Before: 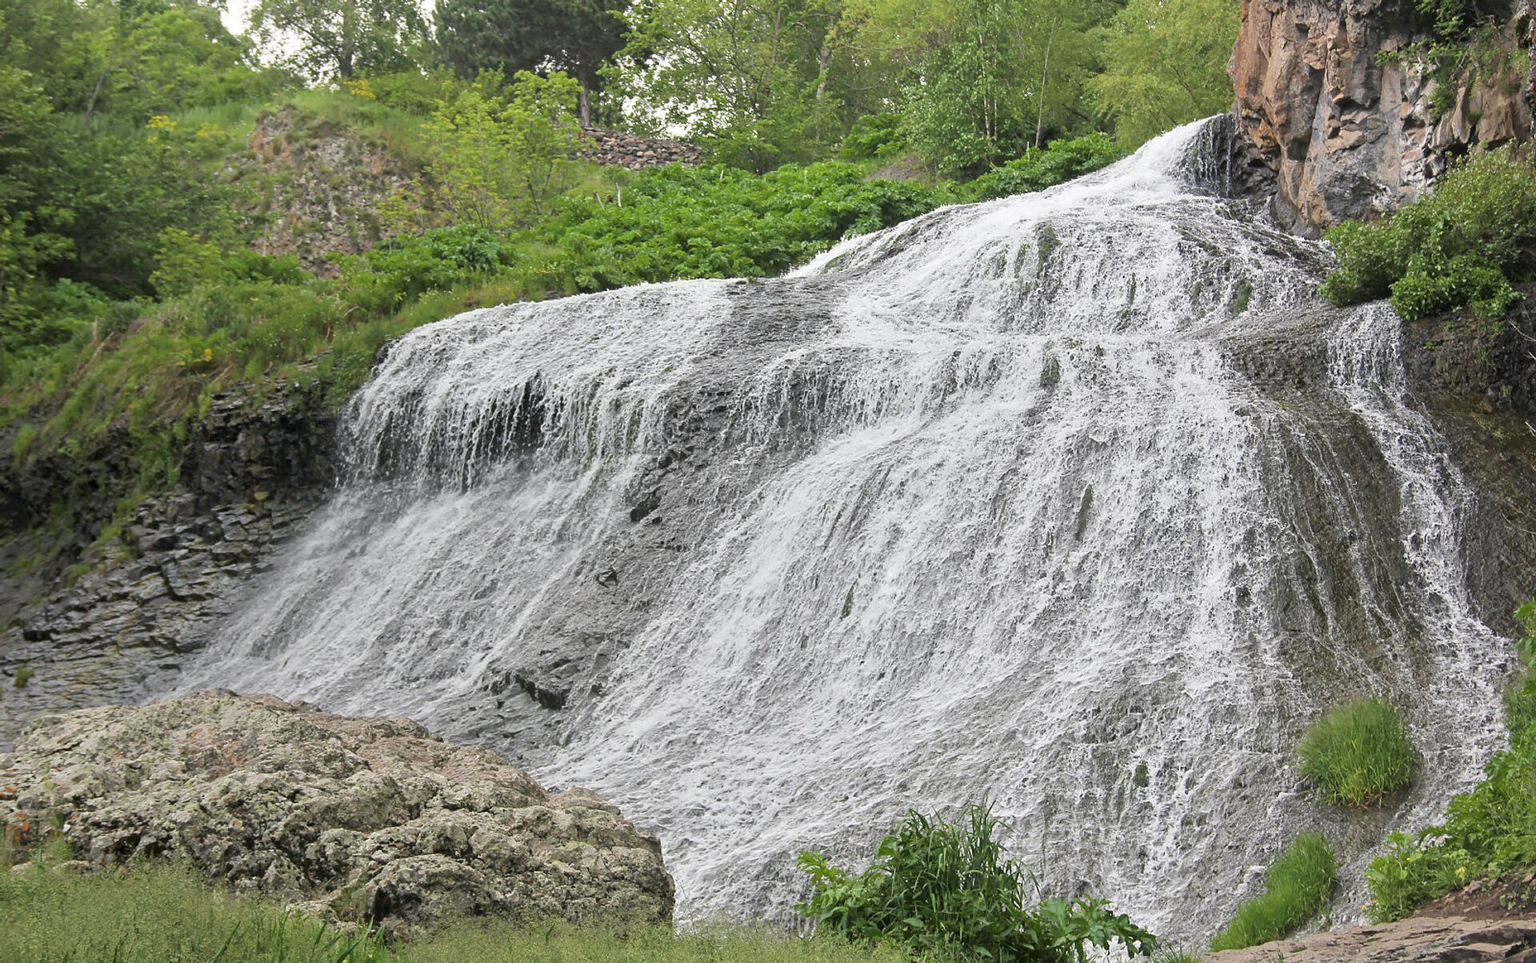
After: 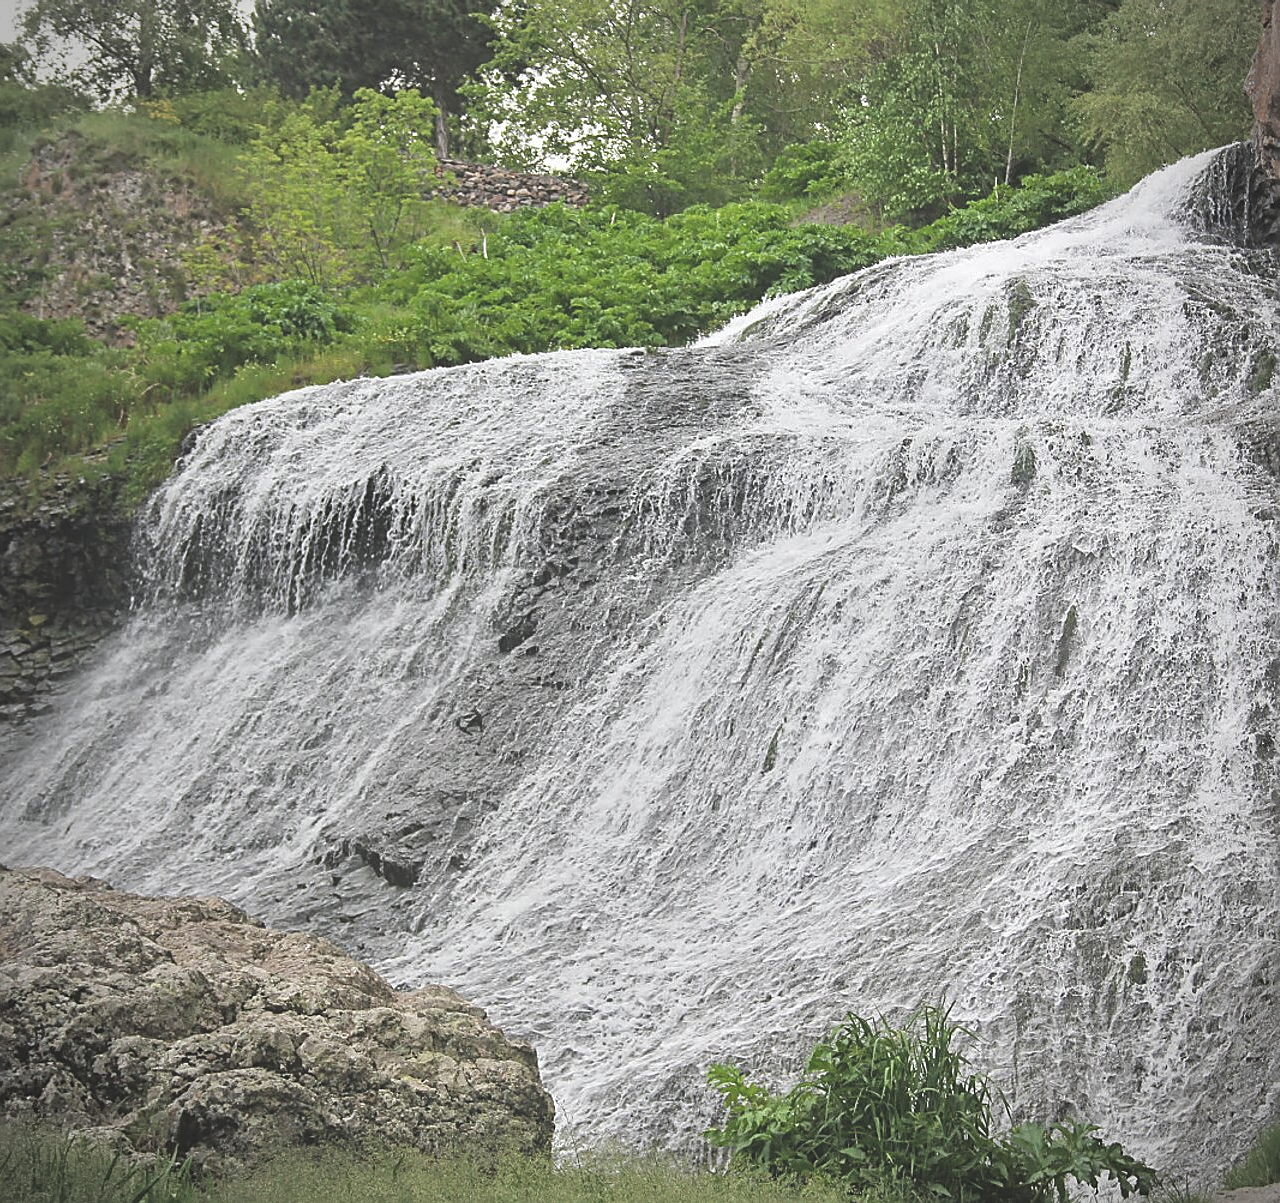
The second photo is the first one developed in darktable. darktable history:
exposure: black level correction -0.03, compensate exposure bias true, compensate highlight preservation false
sharpen: on, module defaults
crop and rotate: left 15.092%, right 18.212%
vignetting: fall-off start 79.8%
